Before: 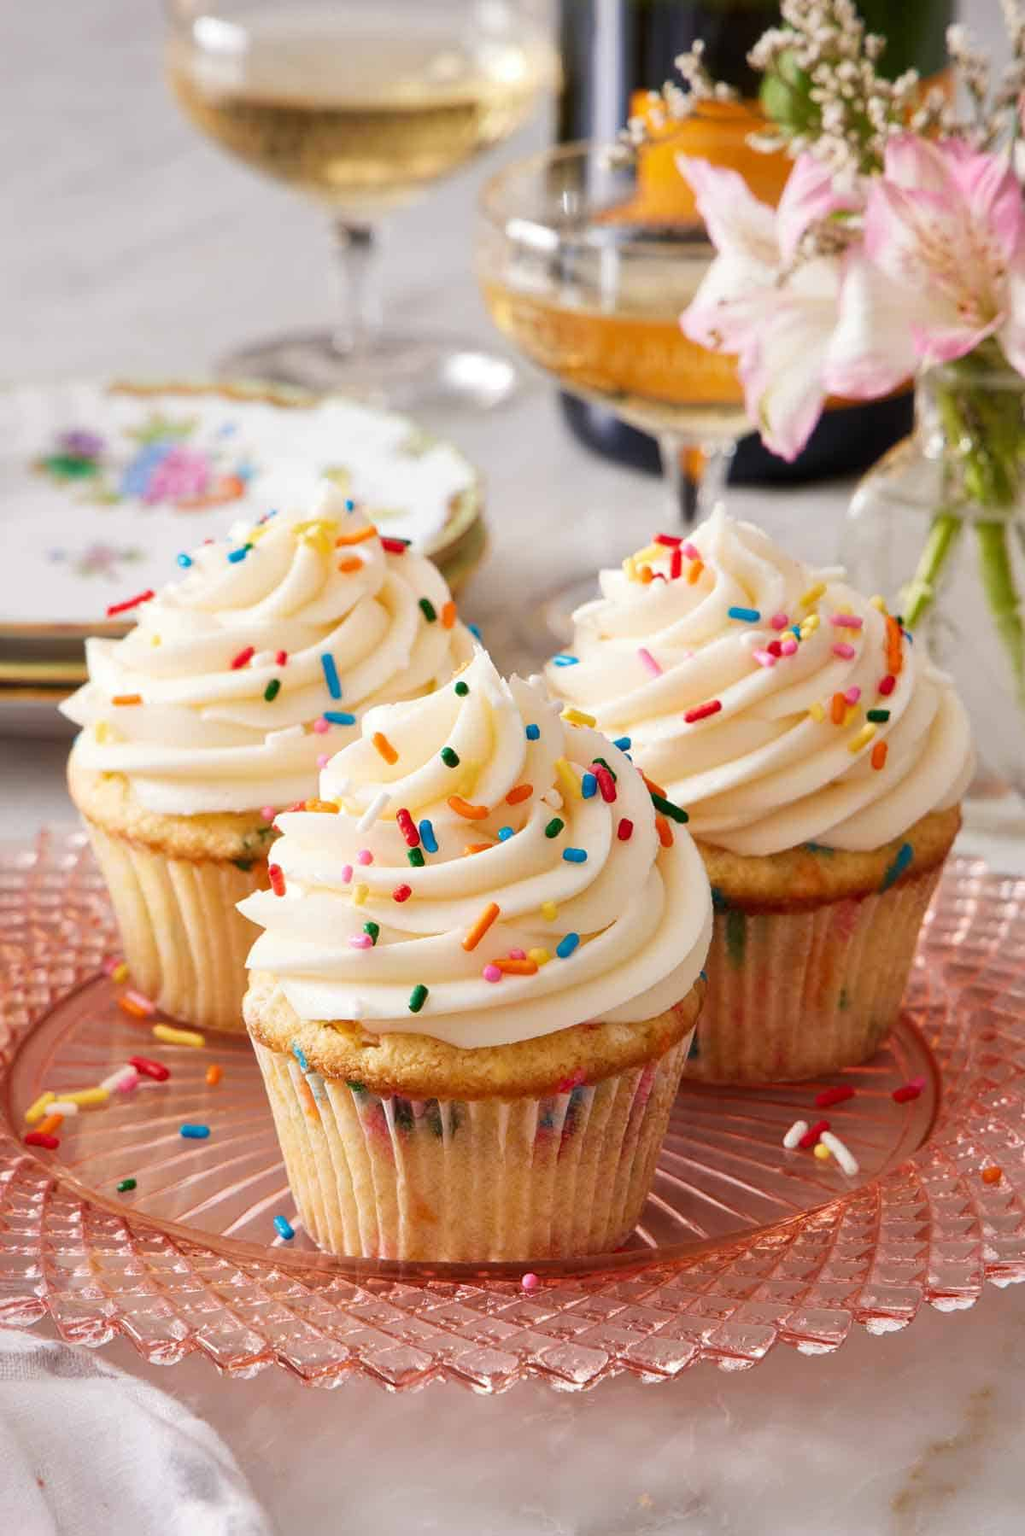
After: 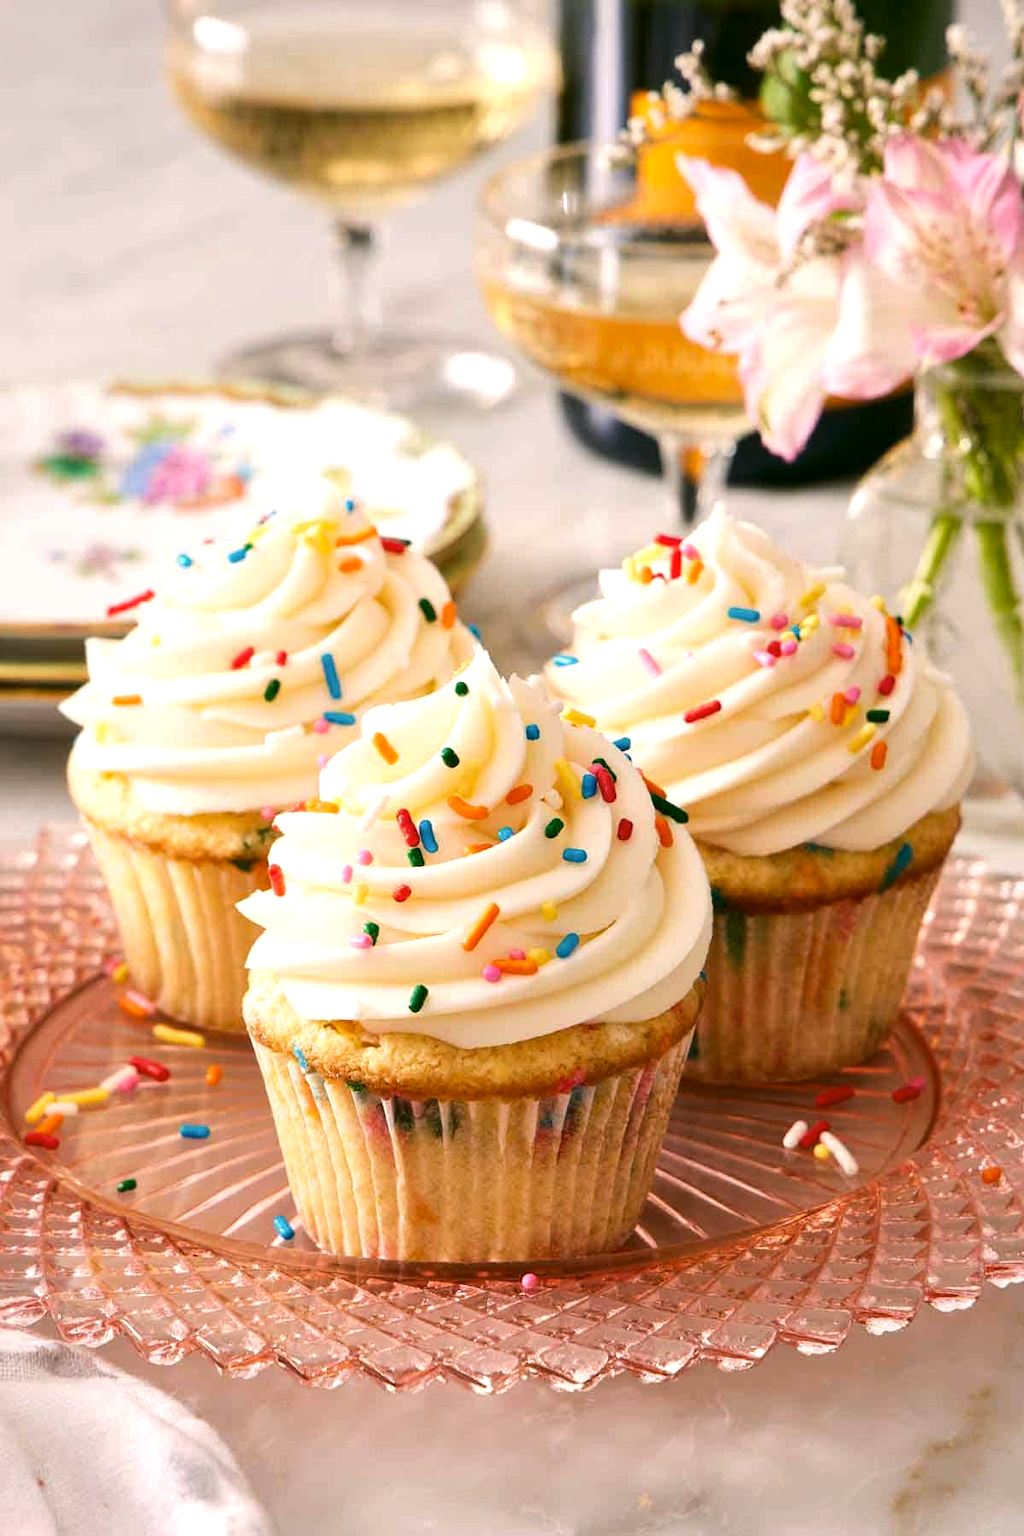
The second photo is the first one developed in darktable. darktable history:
color correction: highlights a* 4.02, highlights b* 4.98, shadows a* -7.55, shadows b* 4.98
tone equalizer: -8 EV -0.417 EV, -7 EV -0.389 EV, -6 EV -0.333 EV, -5 EV -0.222 EV, -3 EV 0.222 EV, -2 EV 0.333 EV, -1 EV 0.389 EV, +0 EV 0.417 EV, edges refinement/feathering 500, mask exposure compensation -1.25 EV, preserve details no
